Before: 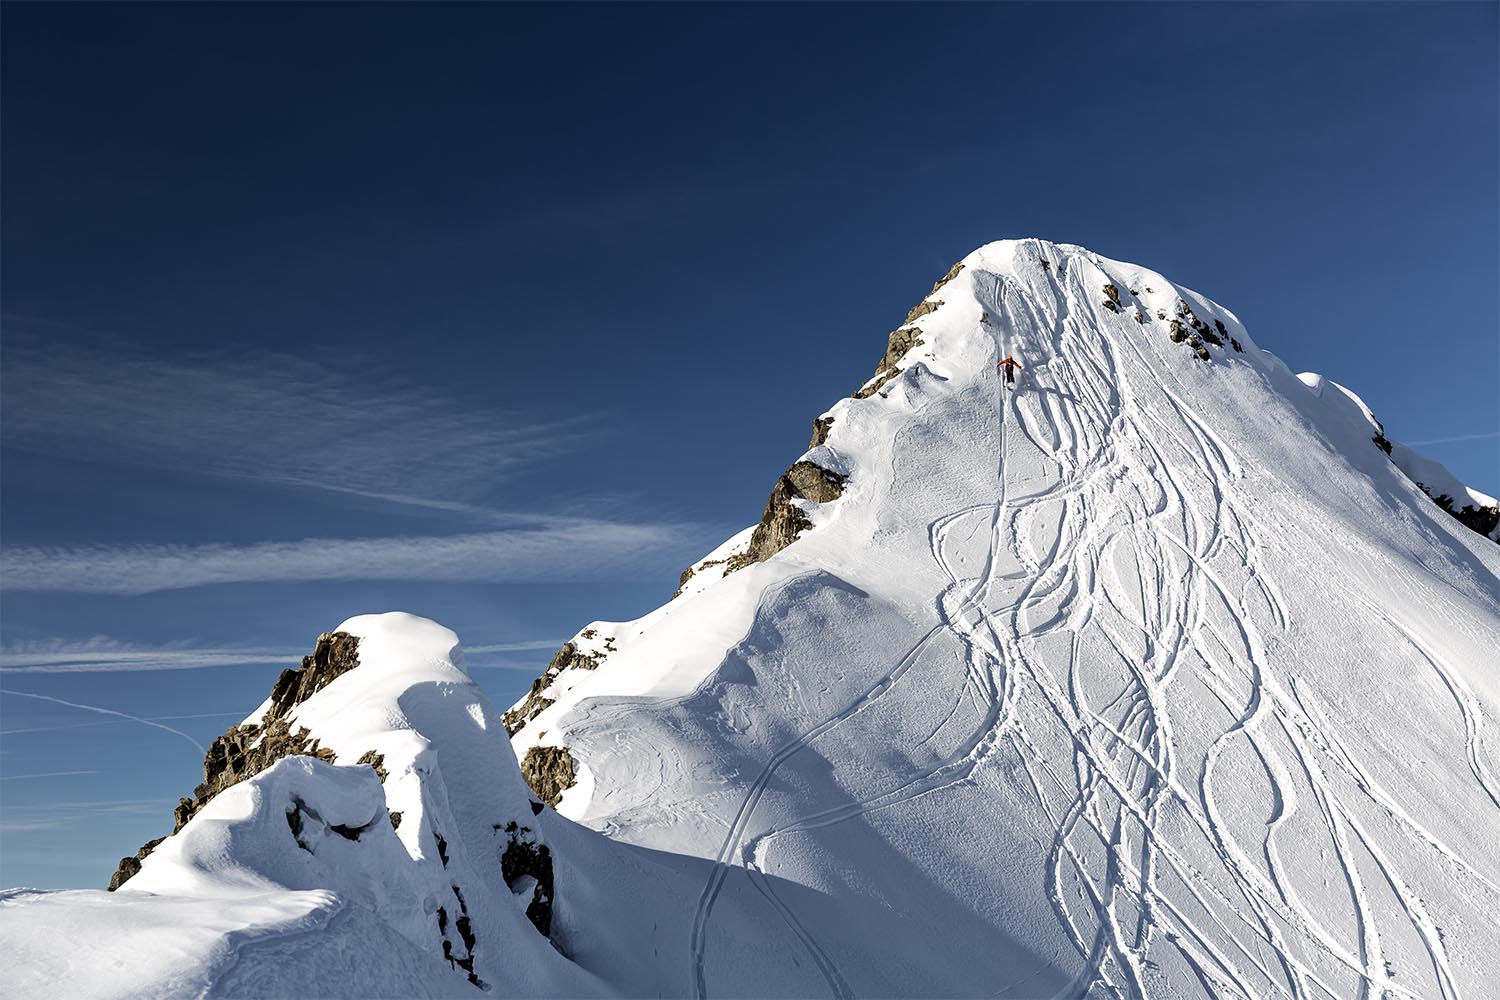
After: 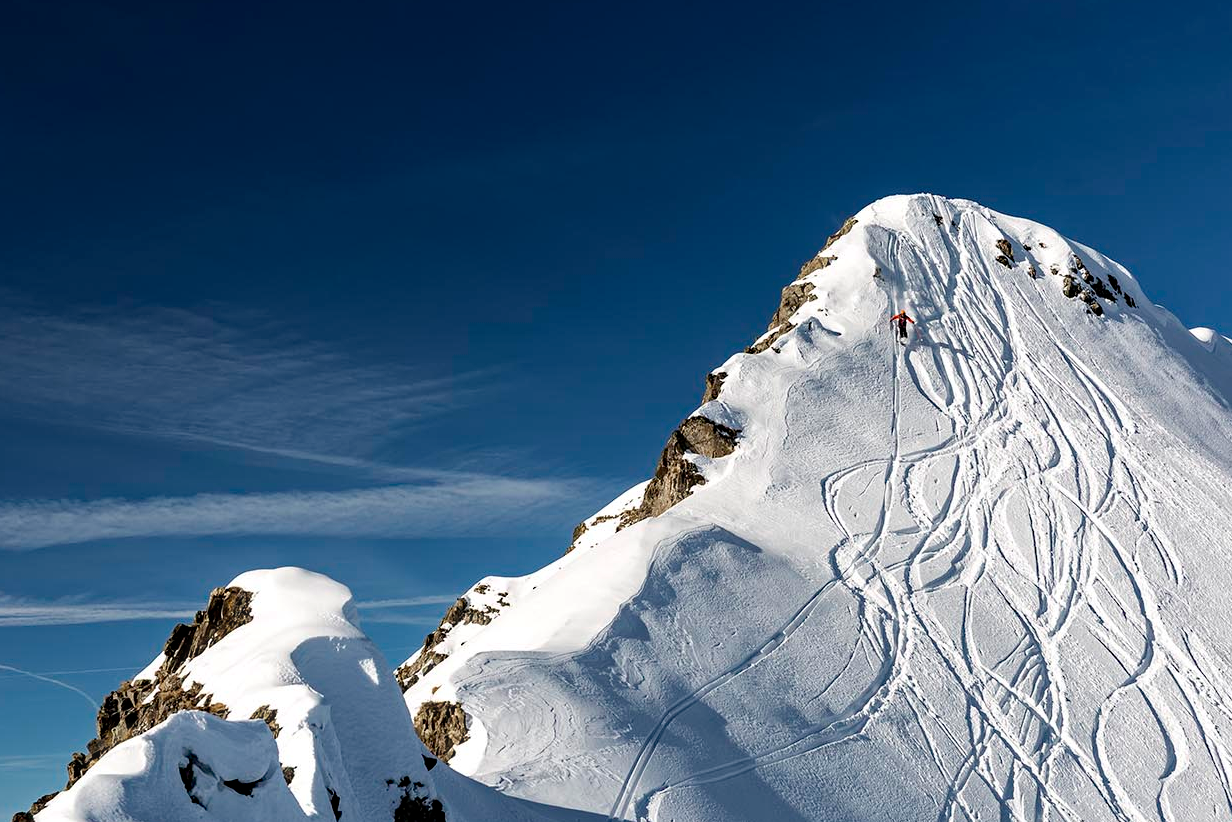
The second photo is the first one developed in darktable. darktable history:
haze removal: adaptive false
crop and rotate: left 7.196%, top 4.574%, right 10.605%, bottom 13.178%
